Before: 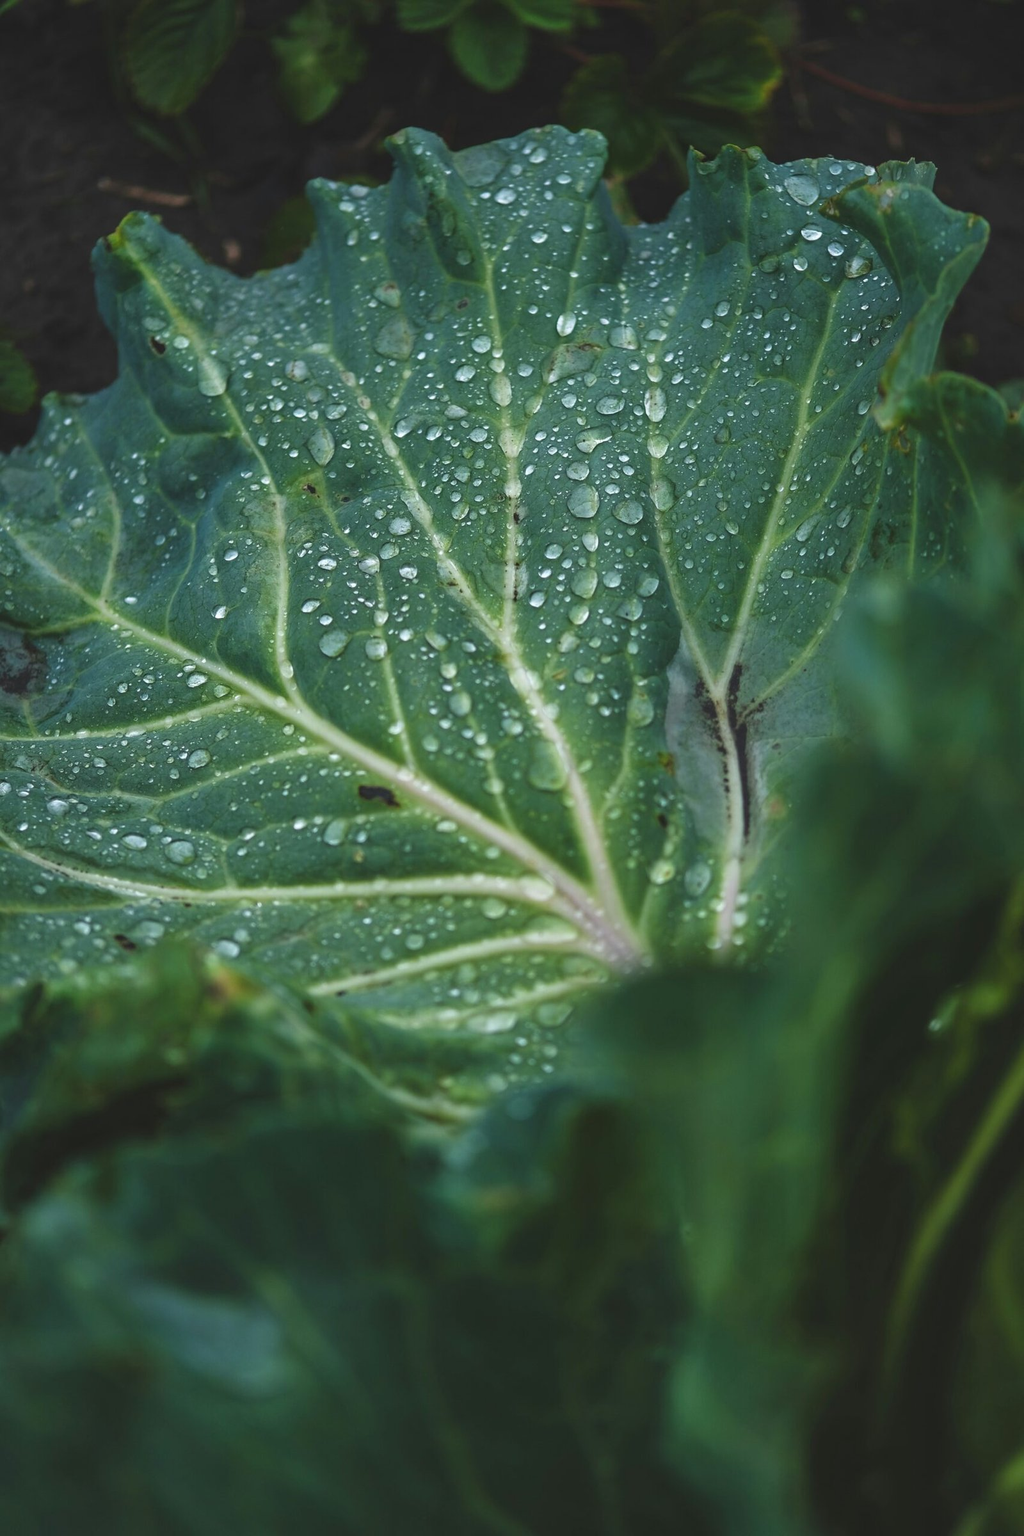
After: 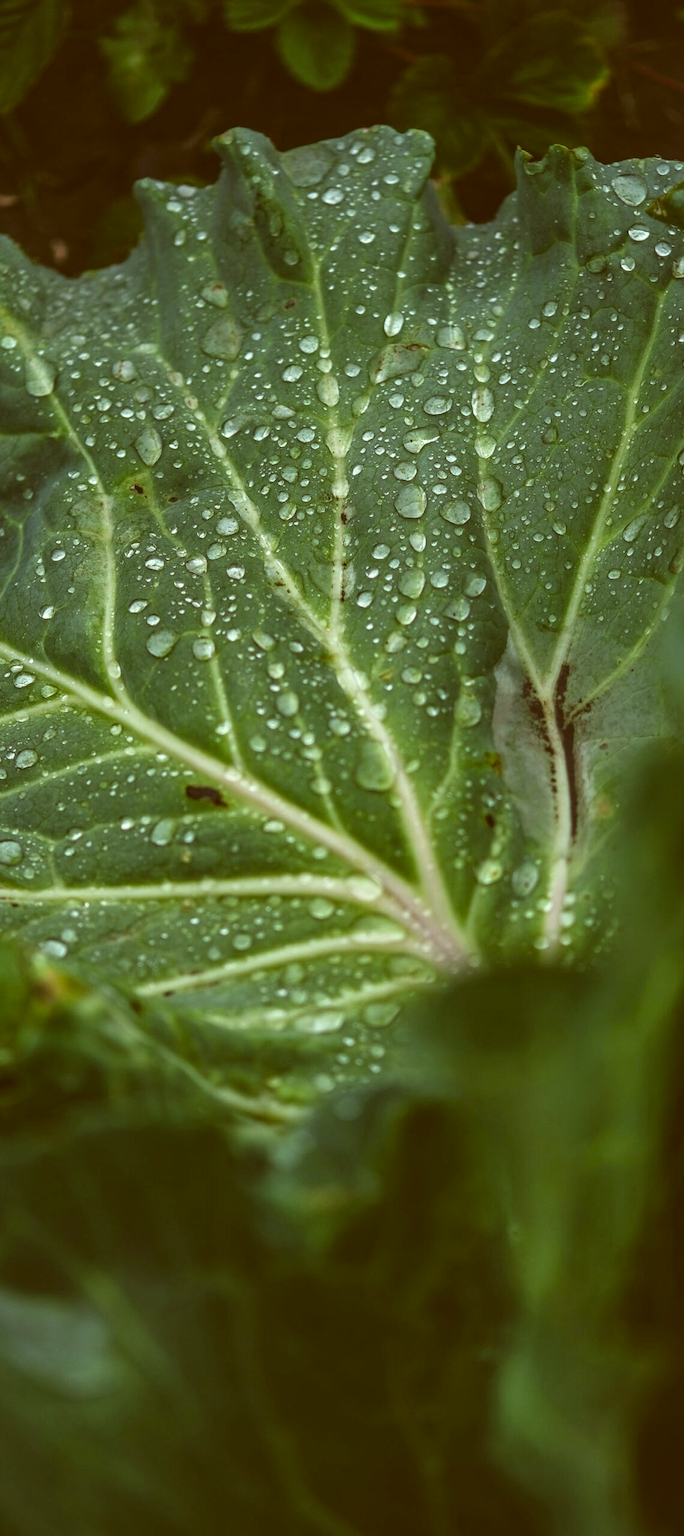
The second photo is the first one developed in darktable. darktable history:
crop: left 16.928%, right 16.214%
local contrast: on, module defaults
color correction: highlights a* -5.98, highlights b* 9.58, shadows a* 10.34, shadows b* 23.79
